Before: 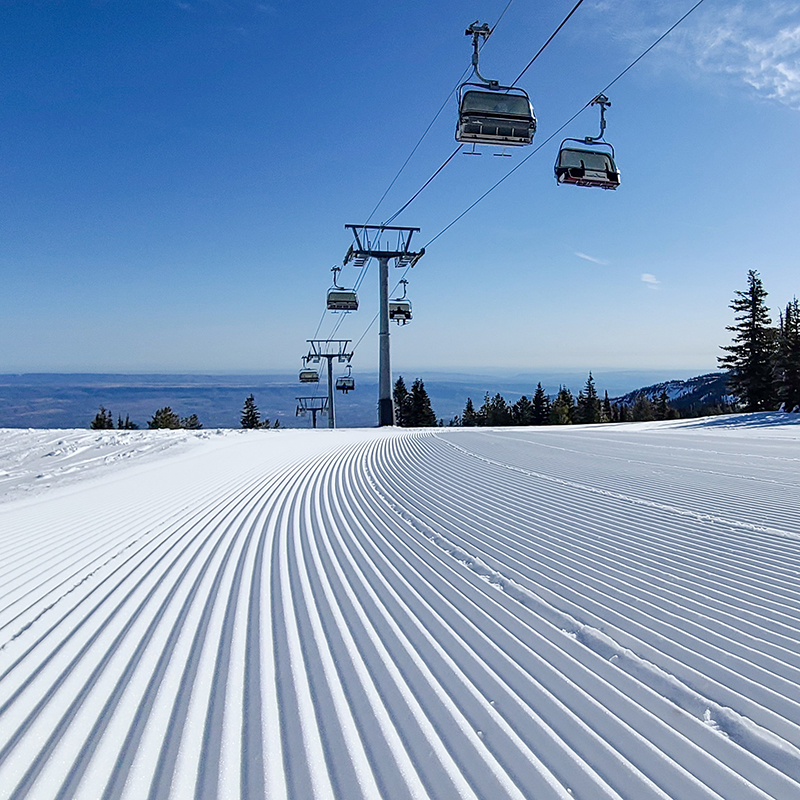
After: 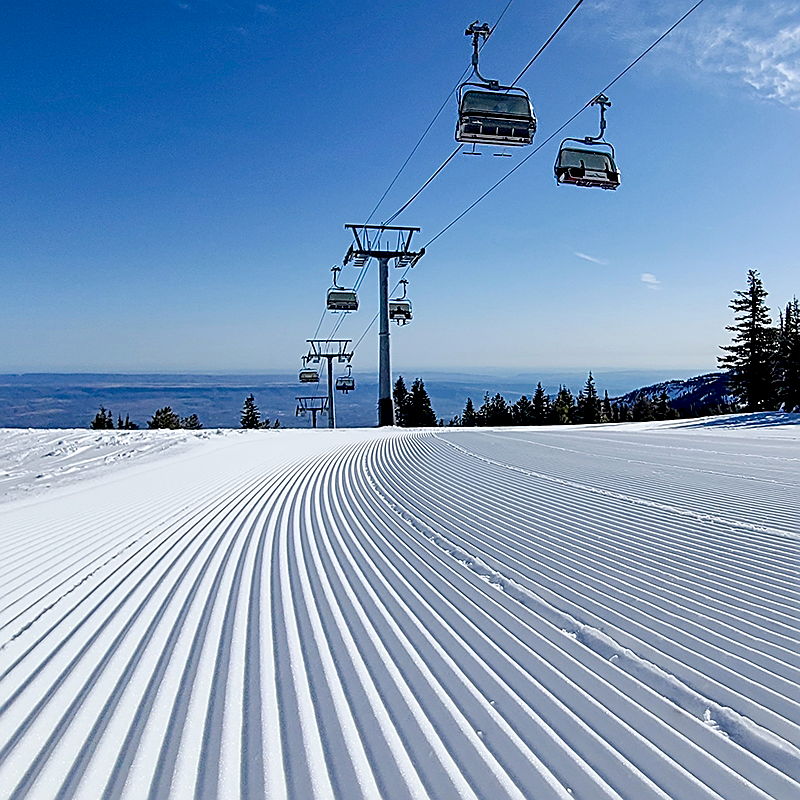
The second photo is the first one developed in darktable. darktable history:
exposure: black level correction 0.016, exposure -0.008 EV, compensate exposure bias true, compensate highlight preservation false
sharpen: on, module defaults
